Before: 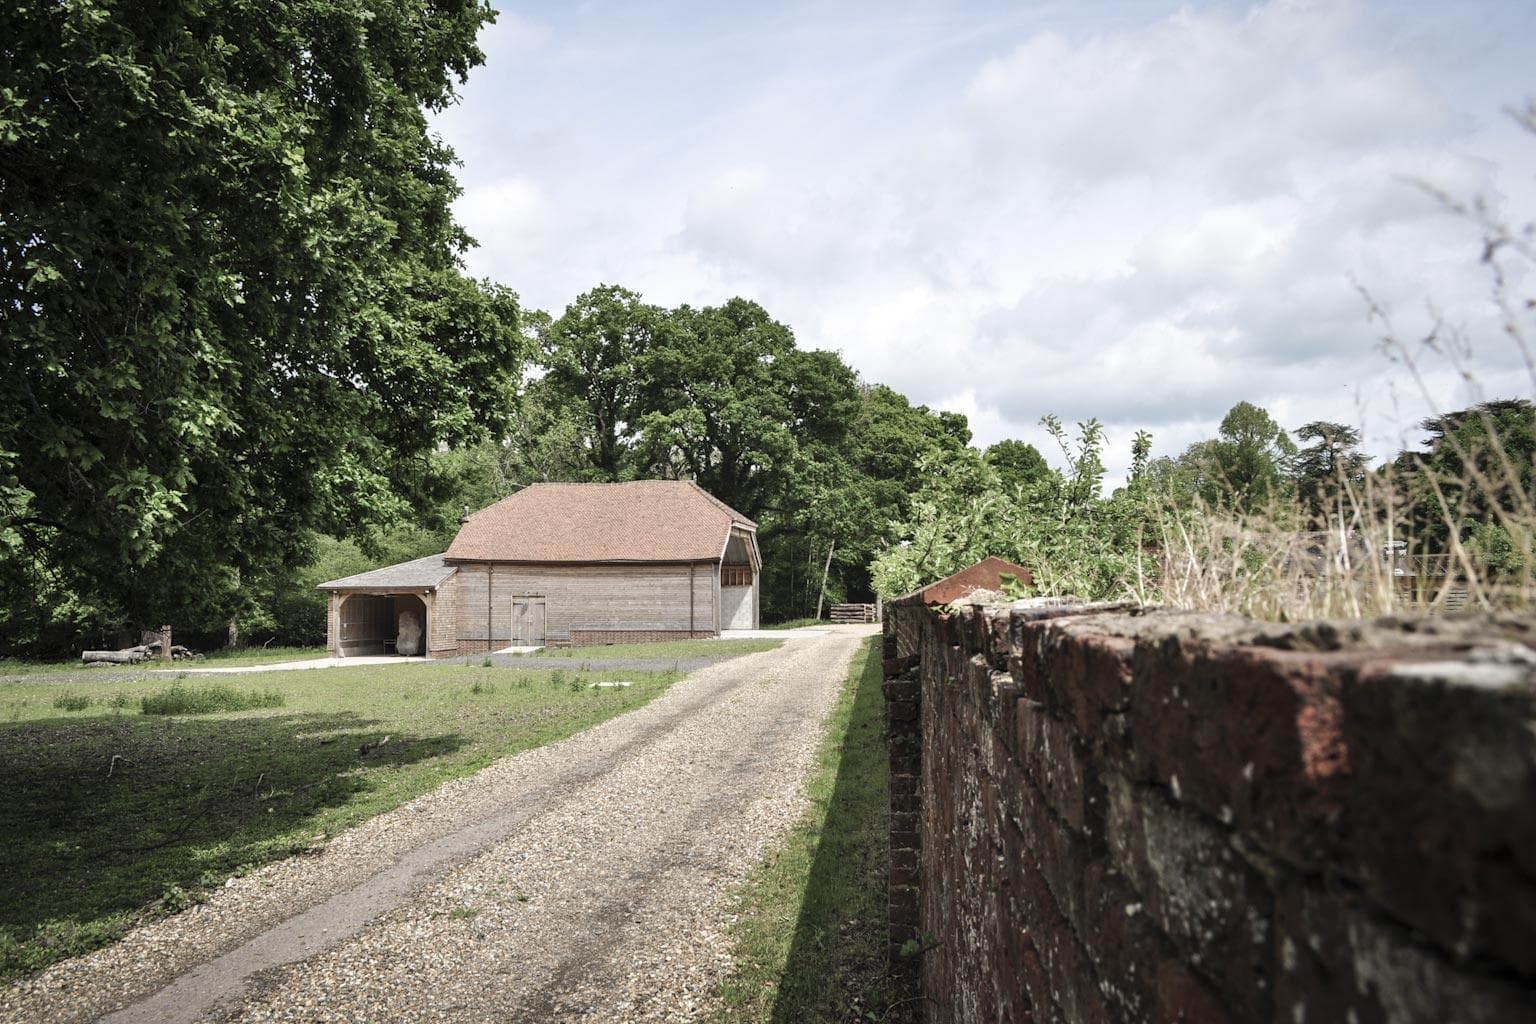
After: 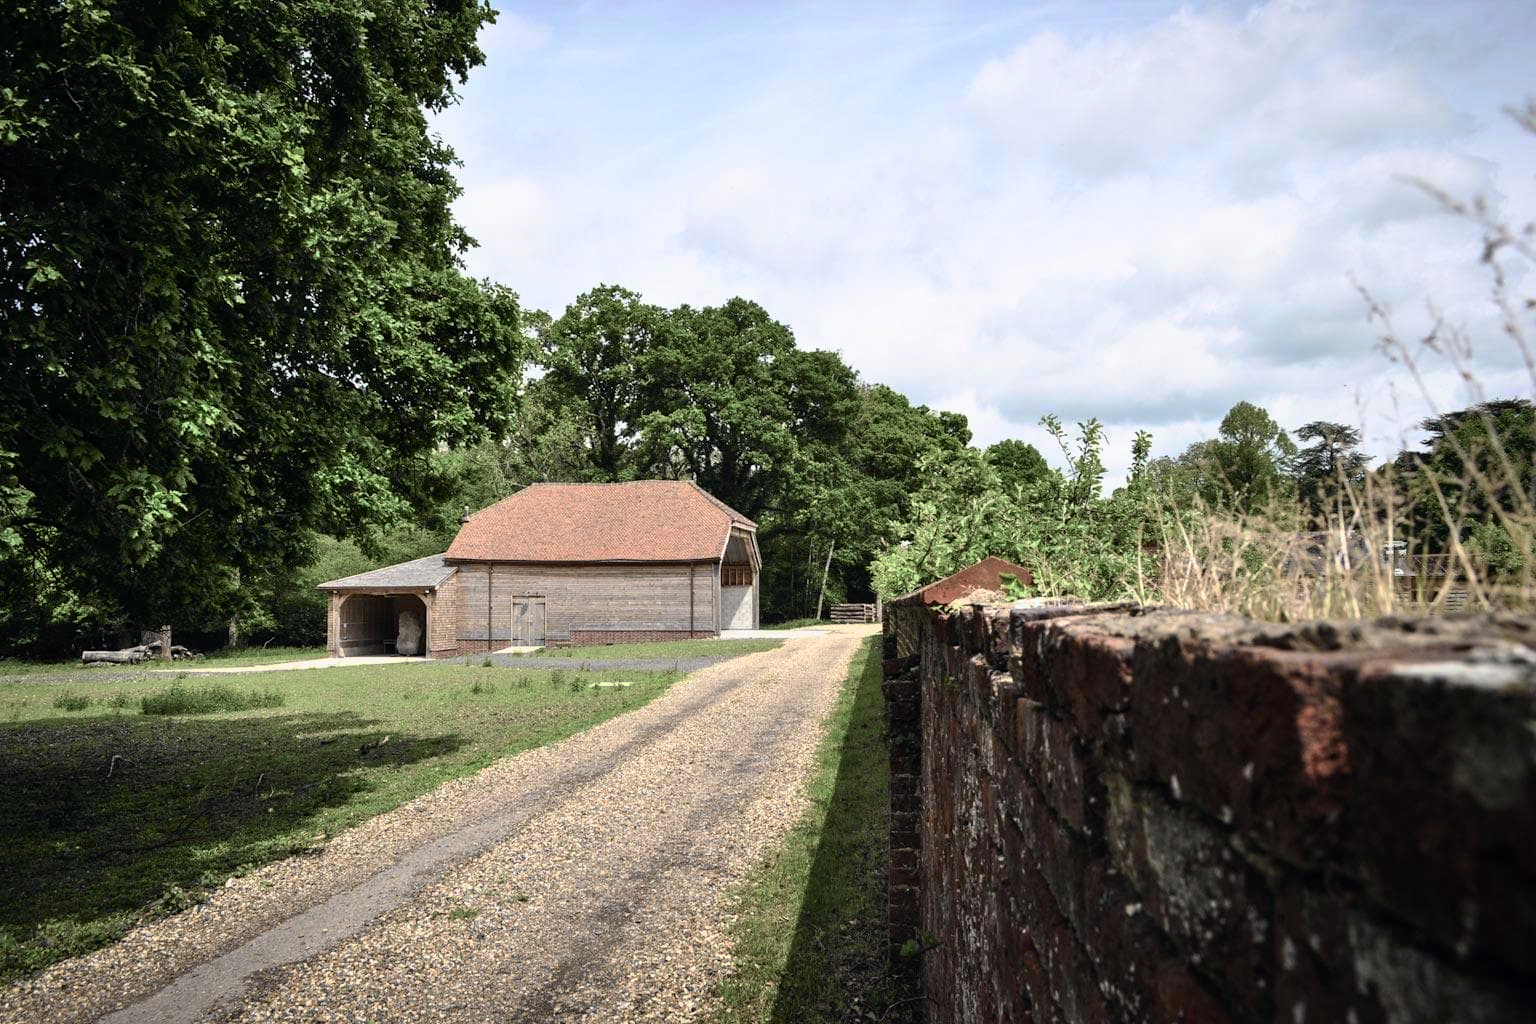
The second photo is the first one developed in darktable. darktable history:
tone curve: curves: ch0 [(0, 0) (0.051, 0.03) (0.096, 0.071) (0.241, 0.247) (0.455, 0.525) (0.594, 0.697) (0.741, 0.845) (0.871, 0.933) (1, 0.984)]; ch1 [(0, 0) (0.1, 0.038) (0.318, 0.243) (0.399, 0.351) (0.478, 0.469) (0.499, 0.499) (0.534, 0.549) (0.565, 0.594) (0.601, 0.634) (0.666, 0.7) (1, 1)]; ch2 [(0, 0) (0.453, 0.45) (0.479, 0.483) (0.504, 0.499) (0.52, 0.519) (0.541, 0.559) (0.592, 0.612) (0.824, 0.815) (1, 1)], color space Lab, independent channels, preserve colors none
base curve: curves: ch0 [(0, 0) (0.595, 0.418) (1, 1)], preserve colors none
